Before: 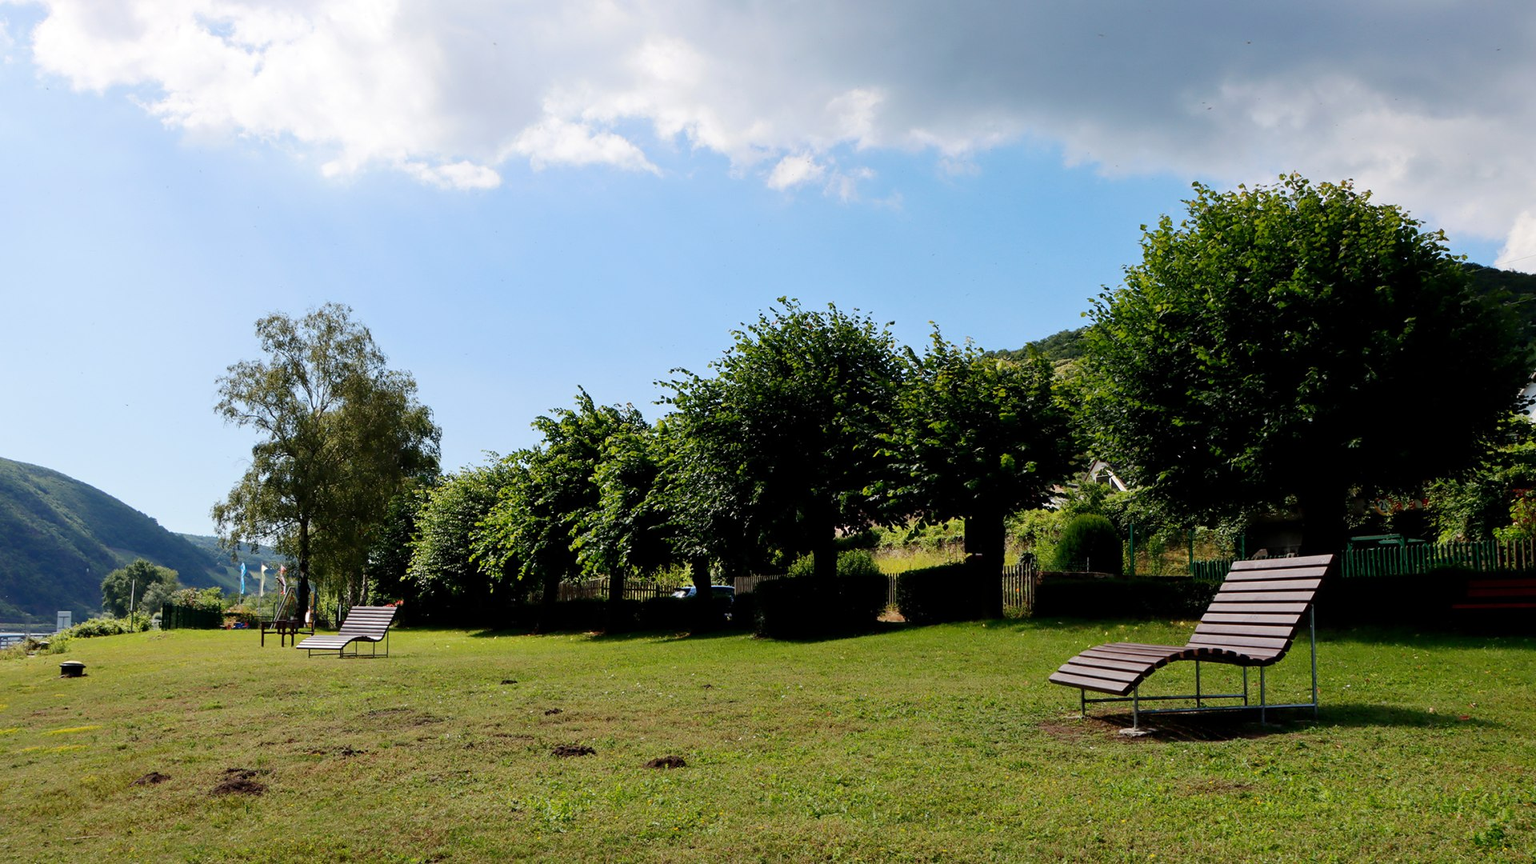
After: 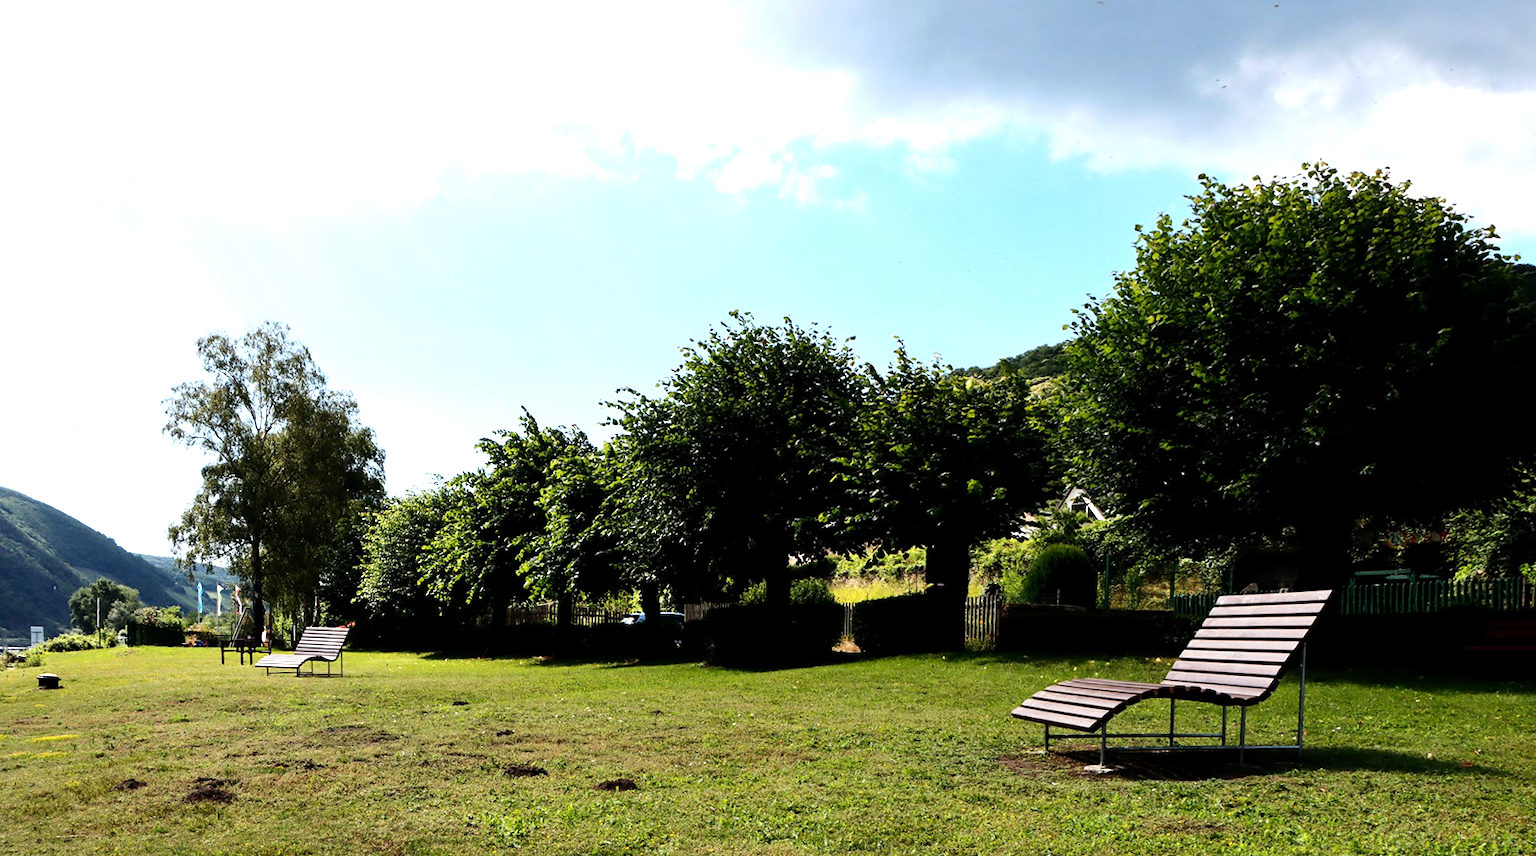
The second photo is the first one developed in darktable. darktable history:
rotate and perspective: rotation 0.062°, lens shift (vertical) 0.115, lens shift (horizontal) -0.133, crop left 0.047, crop right 0.94, crop top 0.061, crop bottom 0.94
tone equalizer: -8 EV -1.08 EV, -7 EV -1.01 EV, -6 EV -0.867 EV, -5 EV -0.578 EV, -3 EV 0.578 EV, -2 EV 0.867 EV, -1 EV 1.01 EV, +0 EV 1.08 EV, edges refinement/feathering 500, mask exposure compensation -1.57 EV, preserve details no
